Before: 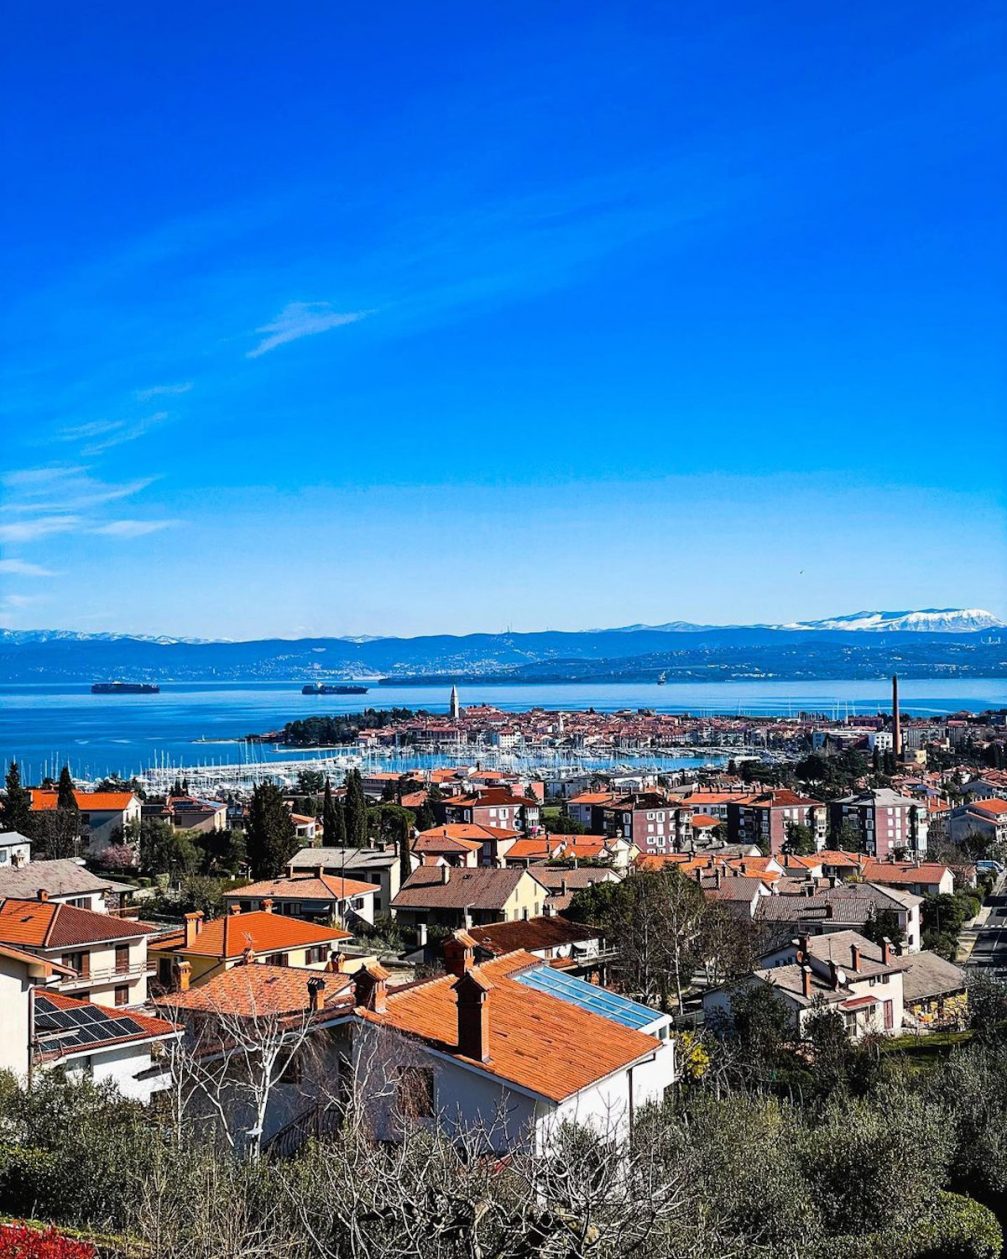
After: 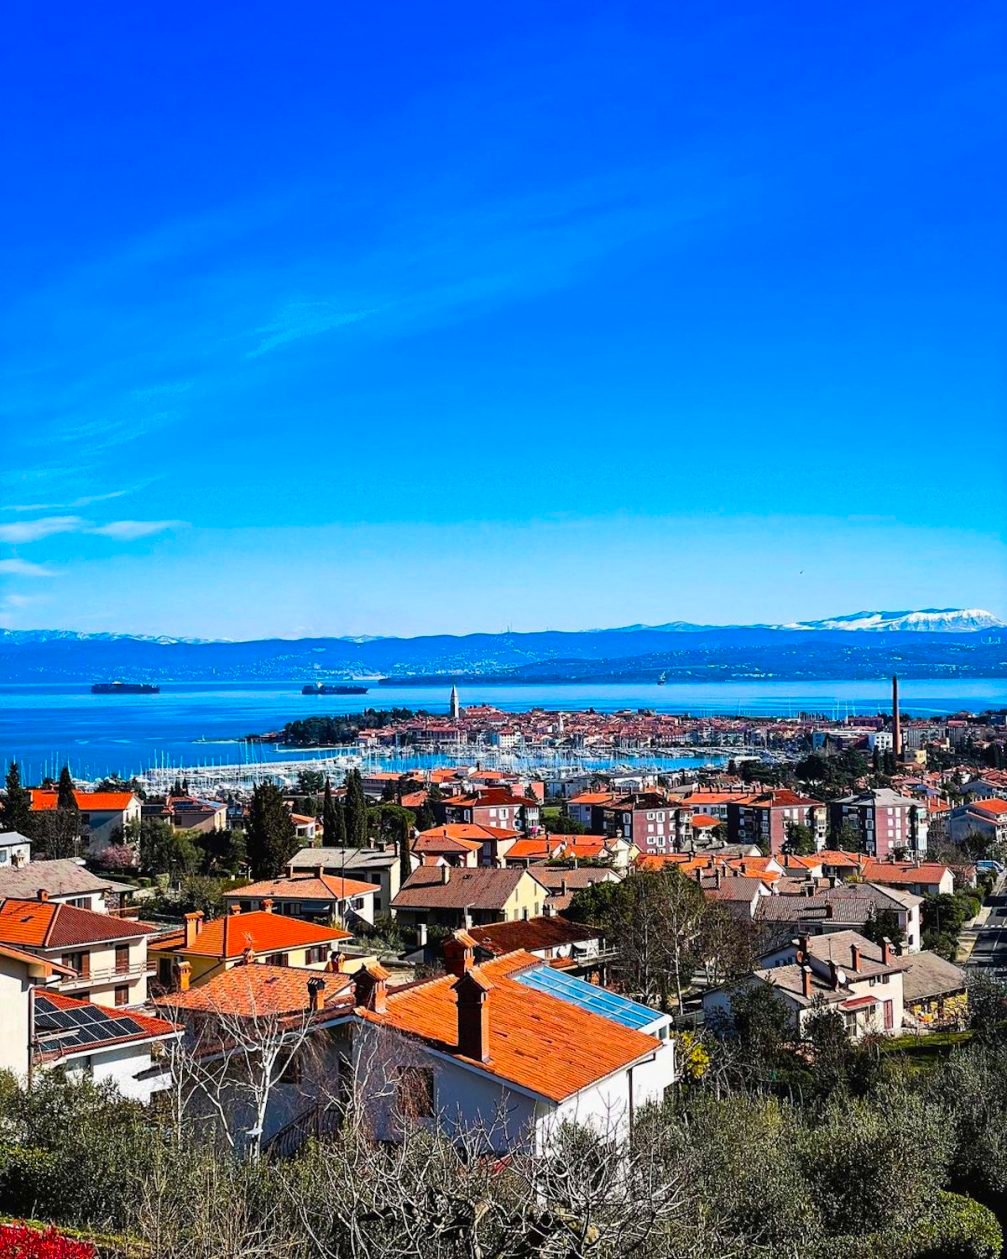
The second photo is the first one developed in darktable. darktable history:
color correction: highlights b* -0.013, saturation 1.34
